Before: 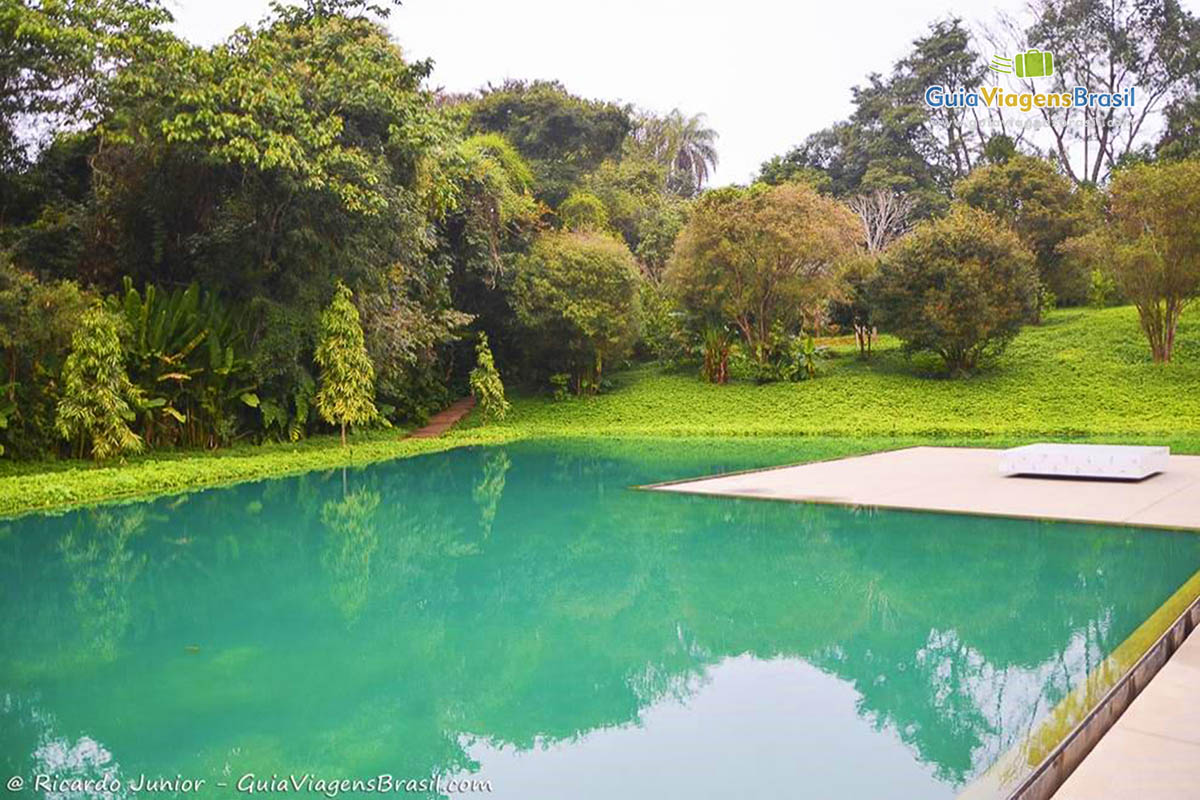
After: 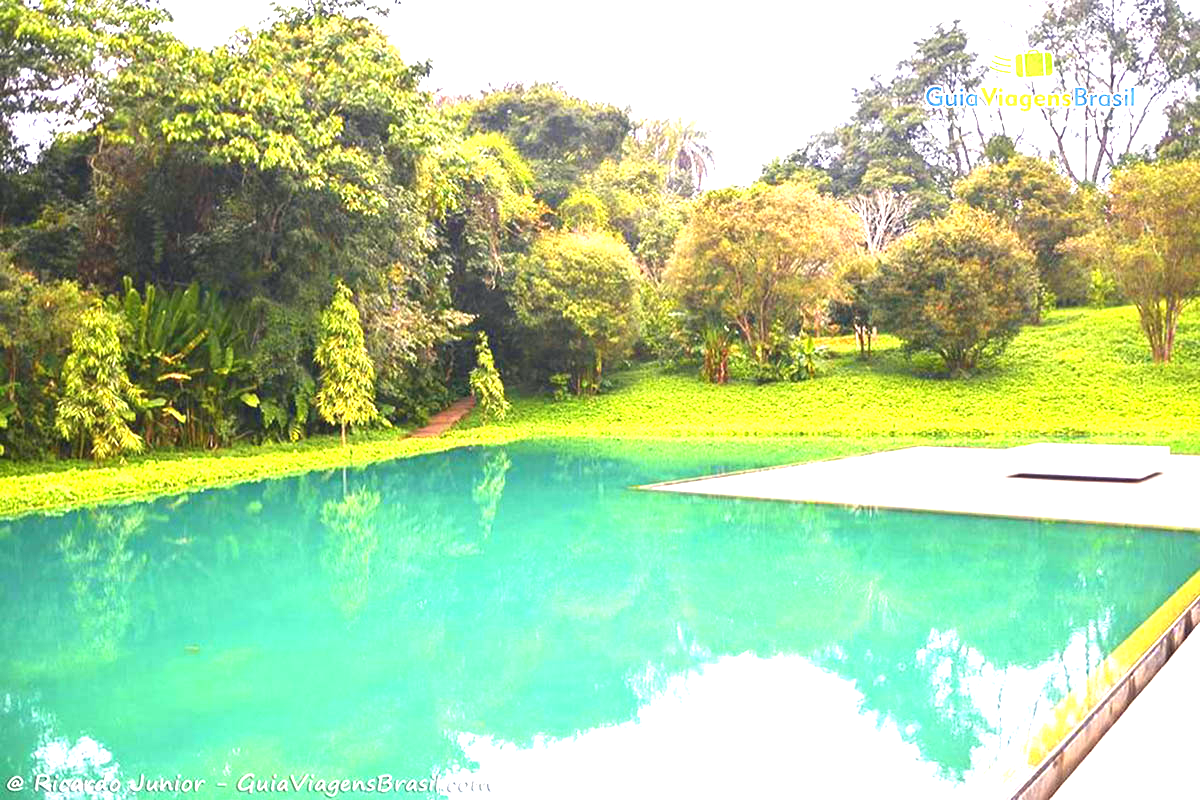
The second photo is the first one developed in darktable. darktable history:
exposure: black level correction 0, exposure 1.498 EV, compensate highlight preservation false
color correction: highlights a* 0.476, highlights b* 2.67, shadows a* -1.21, shadows b* -4.2
